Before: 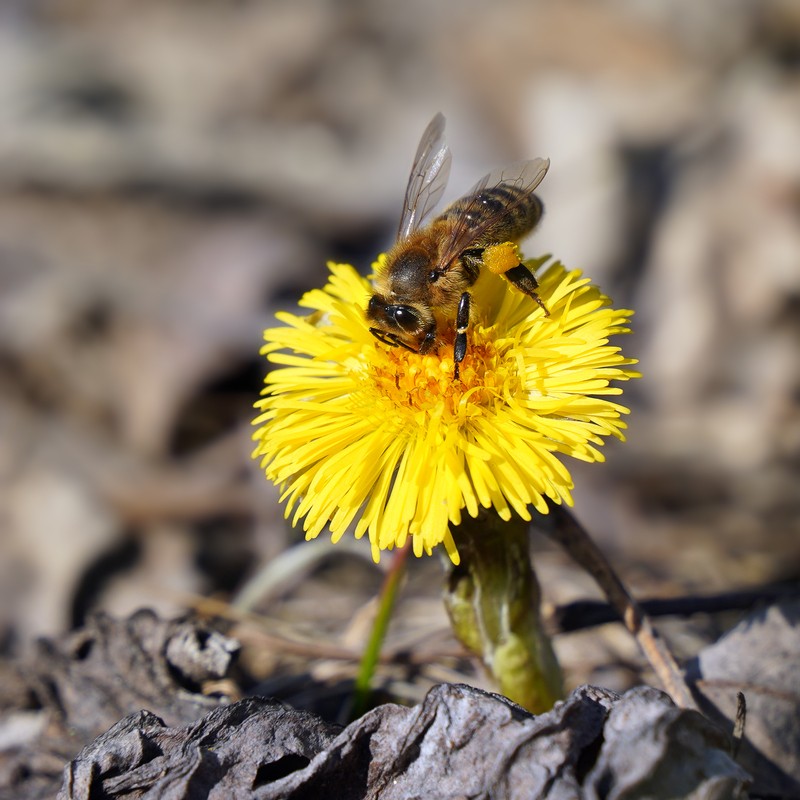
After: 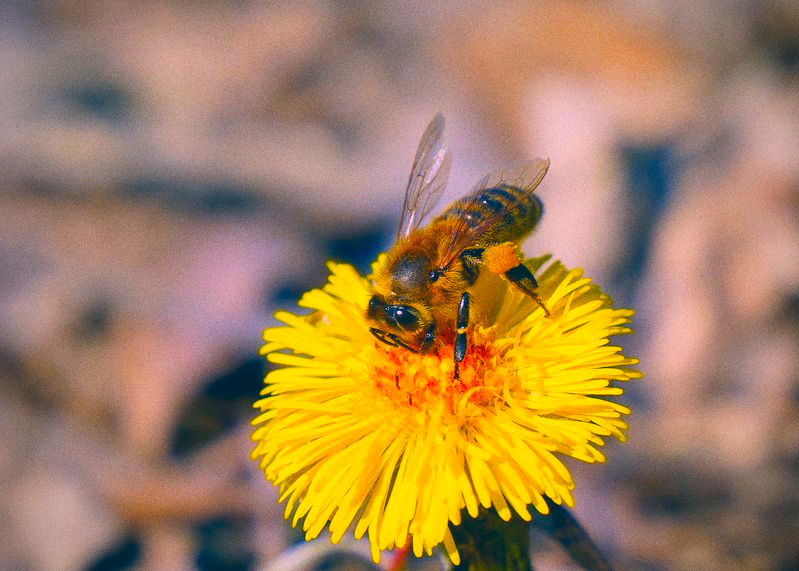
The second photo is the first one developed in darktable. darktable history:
vignetting: on, module defaults
color balance rgb: linear chroma grading › global chroma 15%, perceptual saturation grading › global saturation 30%
color correction: highlights a* 17.03, highlights b* 0.205, shadows a* -15.38, shadows b* -14.56, saturation 1.5
crop: bottom 28.576%
grain: coarseness 0.47 ISO
contrast brightness saturation: contrast -0.1, brightness 0.05, saturation 0.08
